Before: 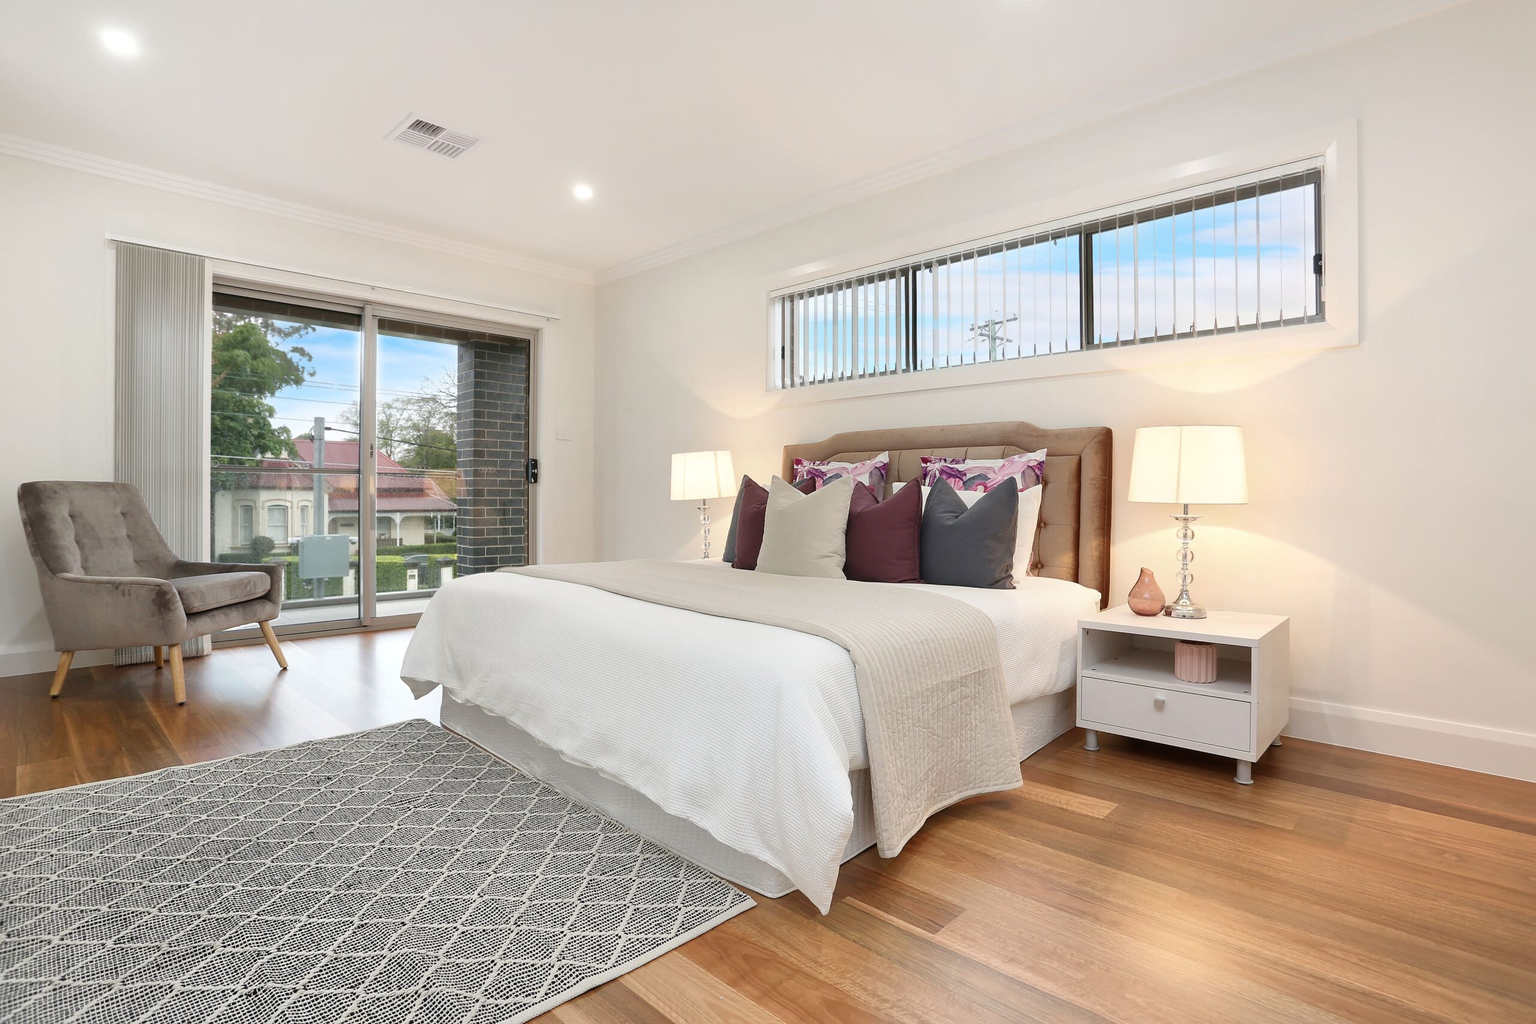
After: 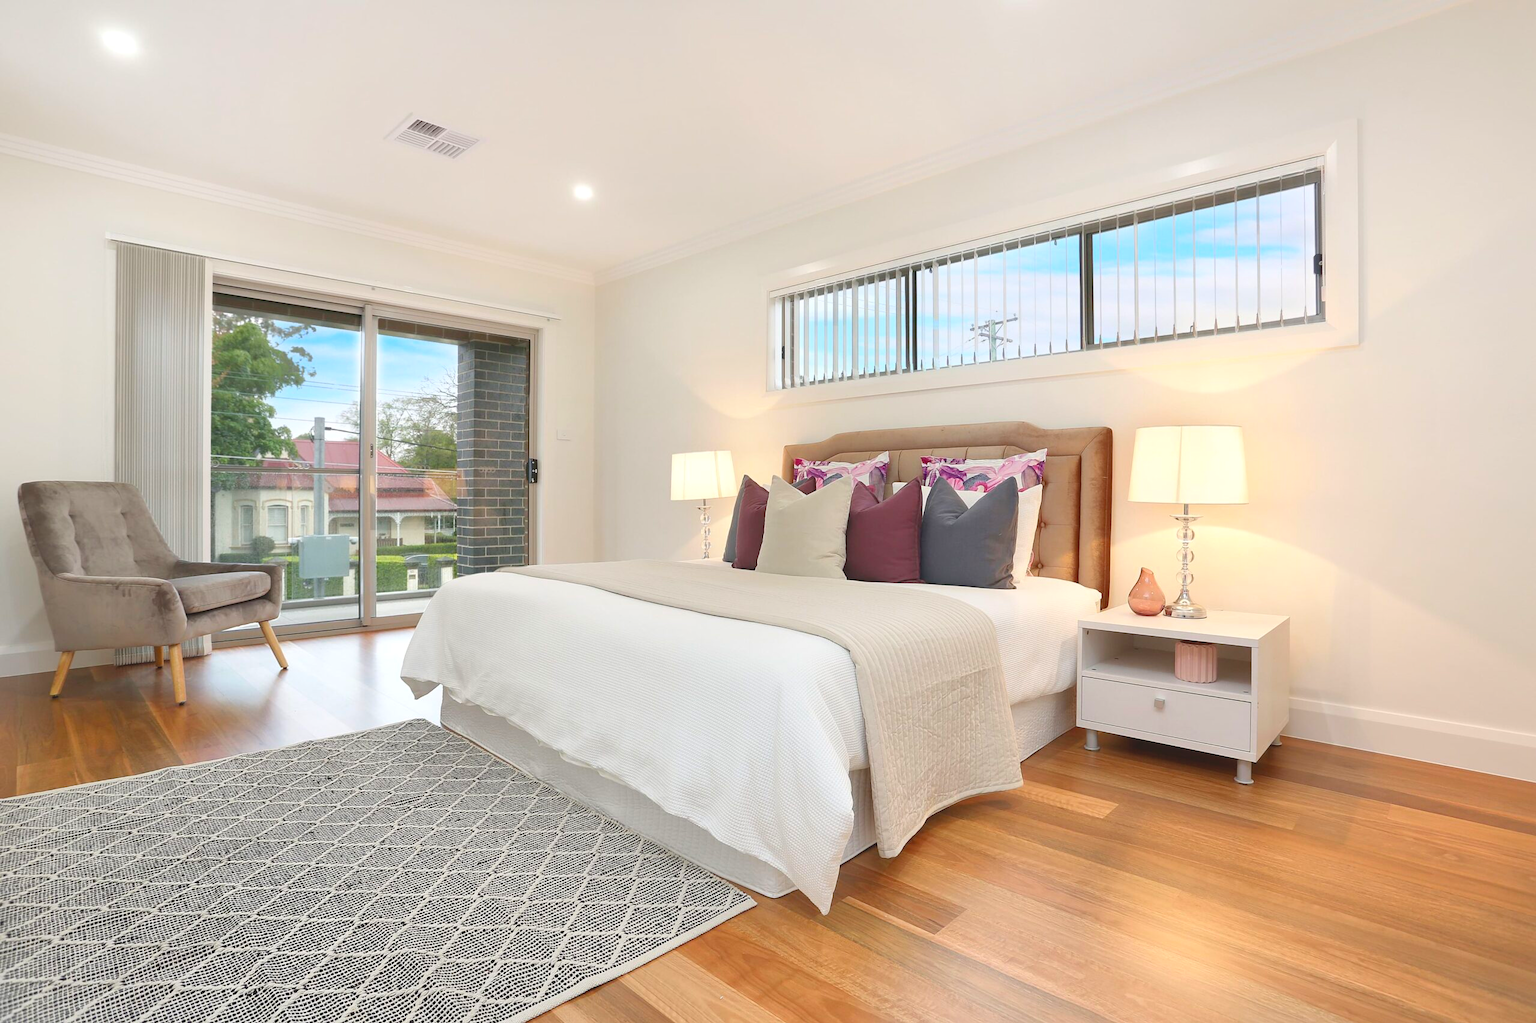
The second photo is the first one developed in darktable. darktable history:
contrast brightness saturation: contrast -0.202, saturation 0.189
exposure: black level correction 0.001, exposure 0.498 EV, compensate highlight preservation false
